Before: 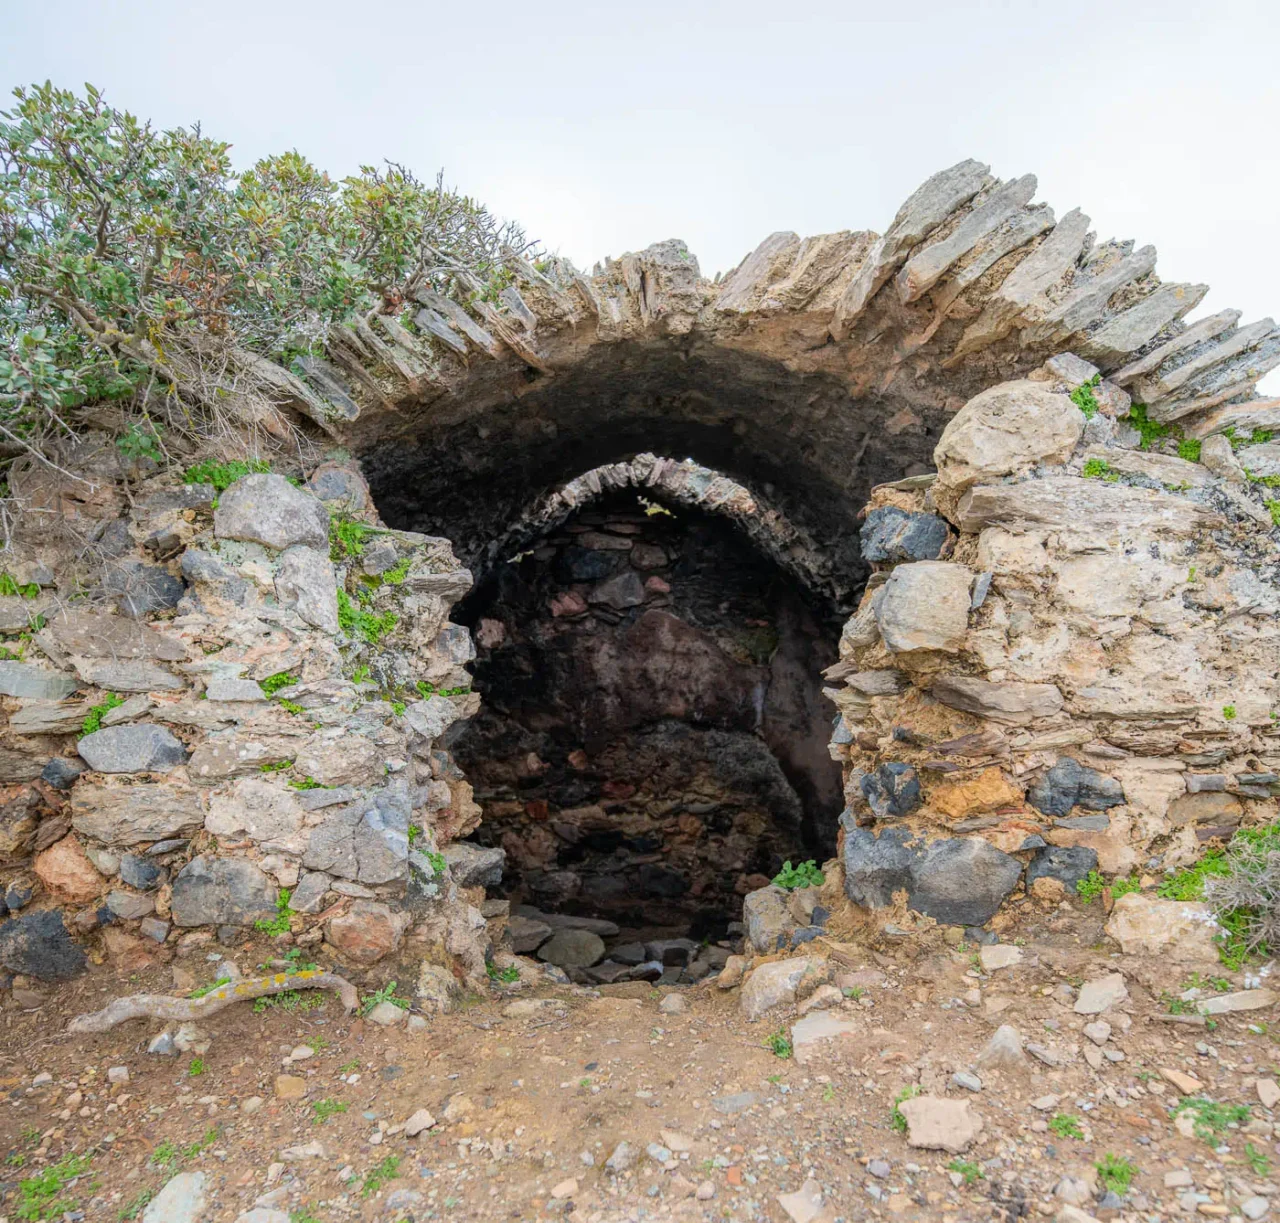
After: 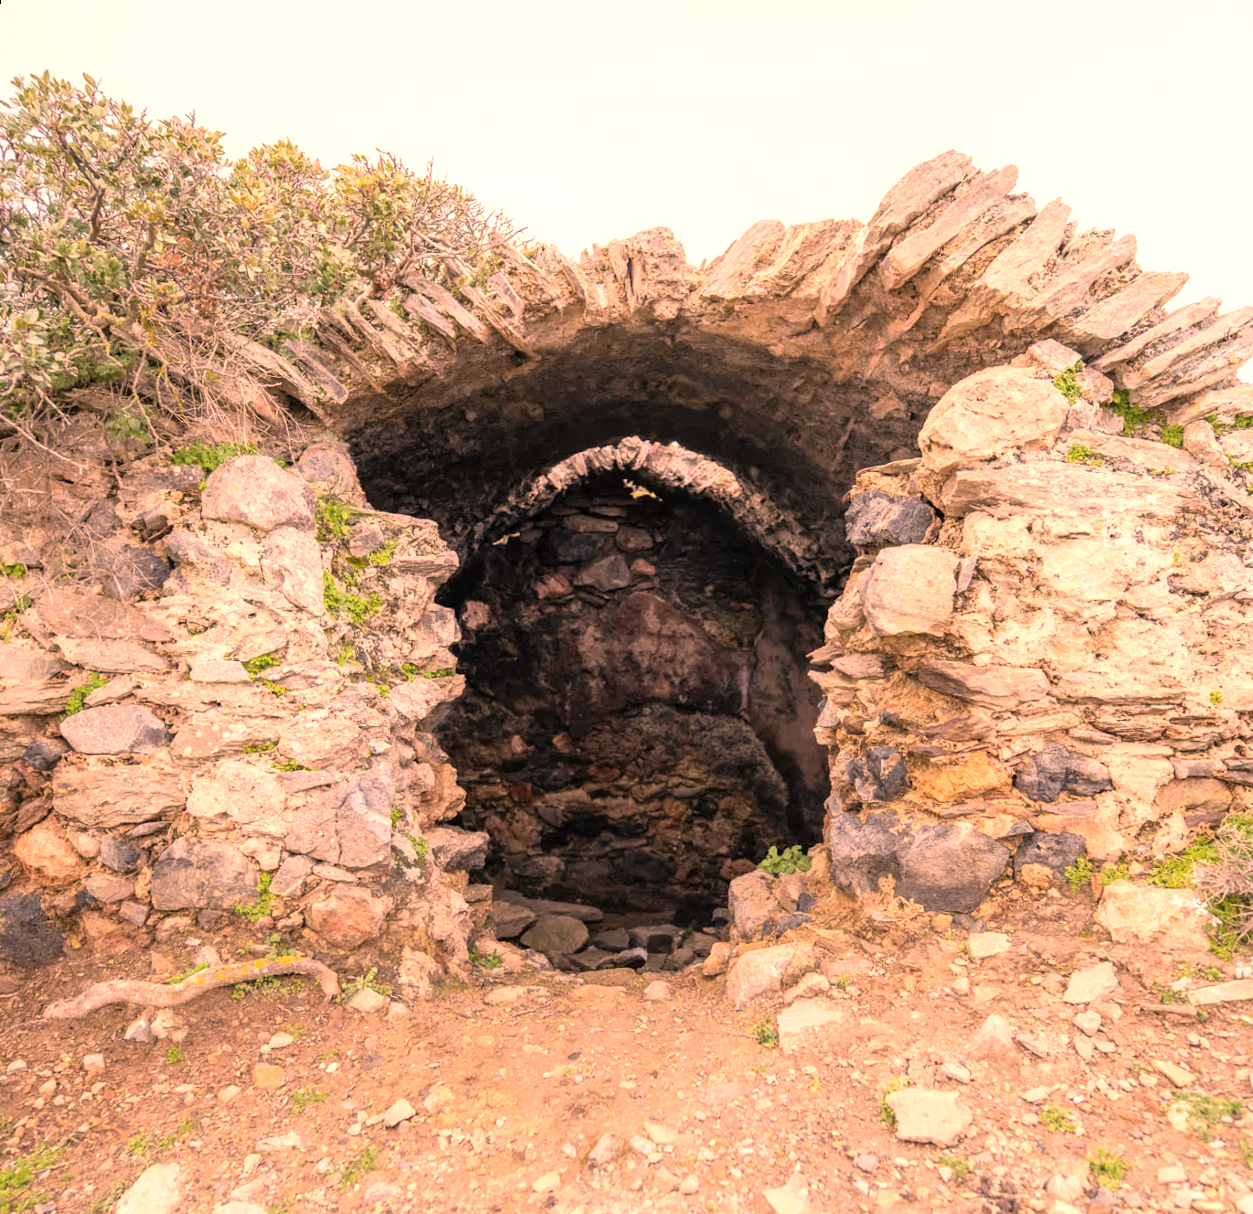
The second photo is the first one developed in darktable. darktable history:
color correction: highlights a* 40, highlights b* 40, saturation 0.69
exposure: black level correction 0, exposure 0.7 EV, compensate exposure bias true, compensate highlight preservation false
rotate and perspective: rotation 0.226°, lens shift (vertical) -0.042, crop left 0.023, crop right 0.982, crop top 0.006, crop bottom 0.994
